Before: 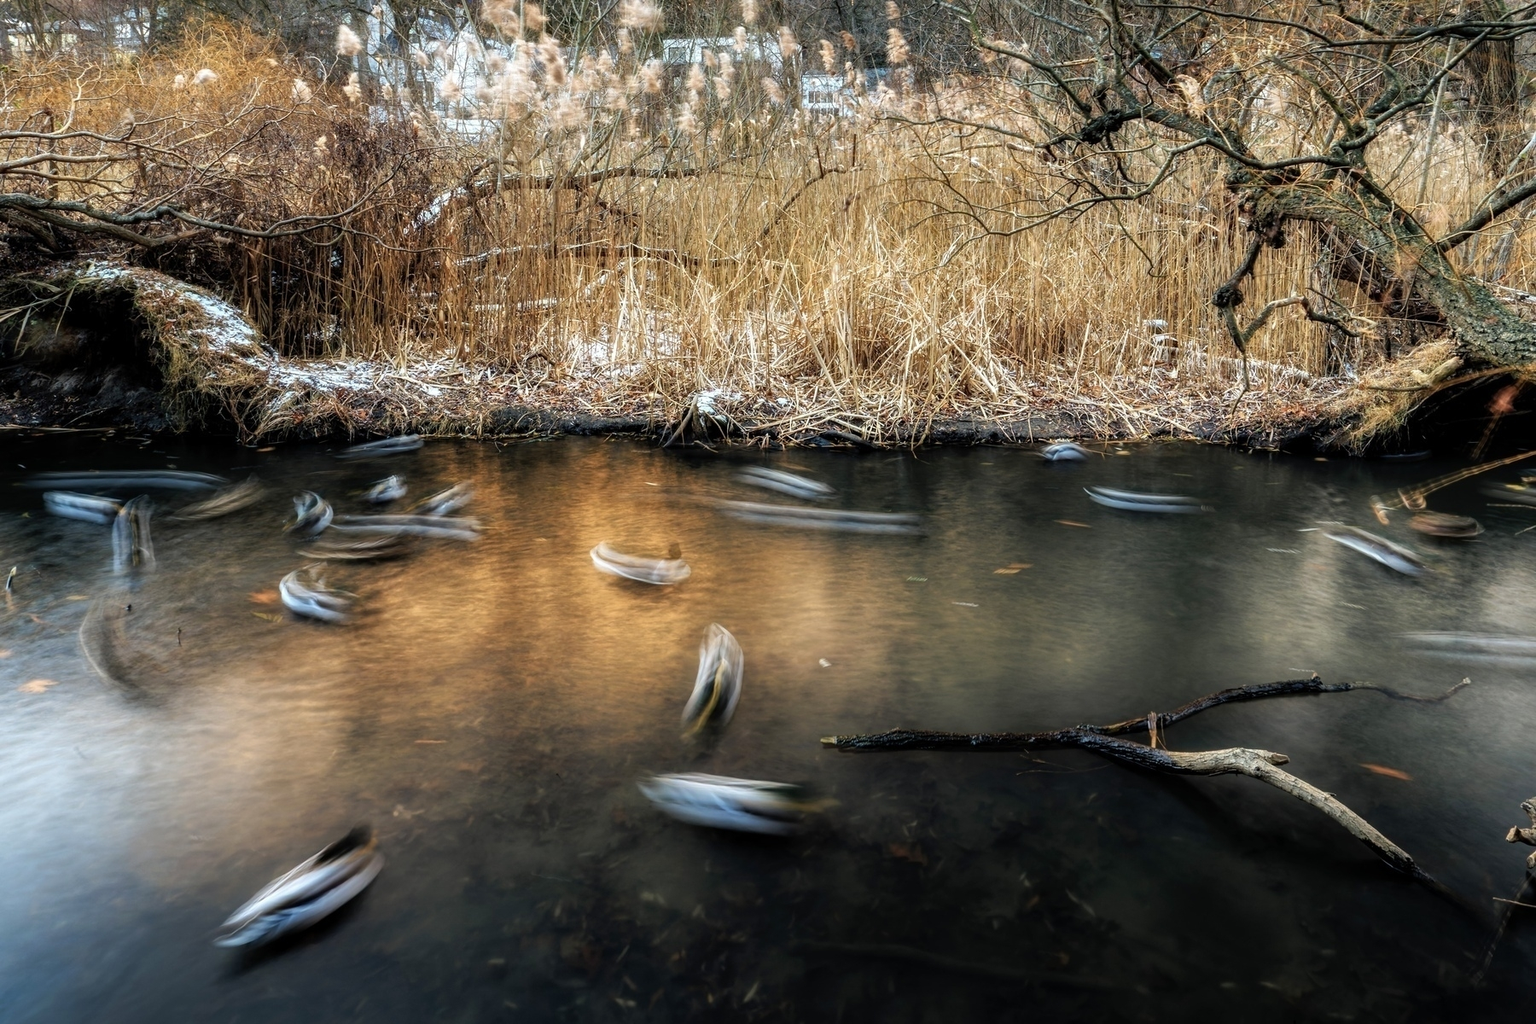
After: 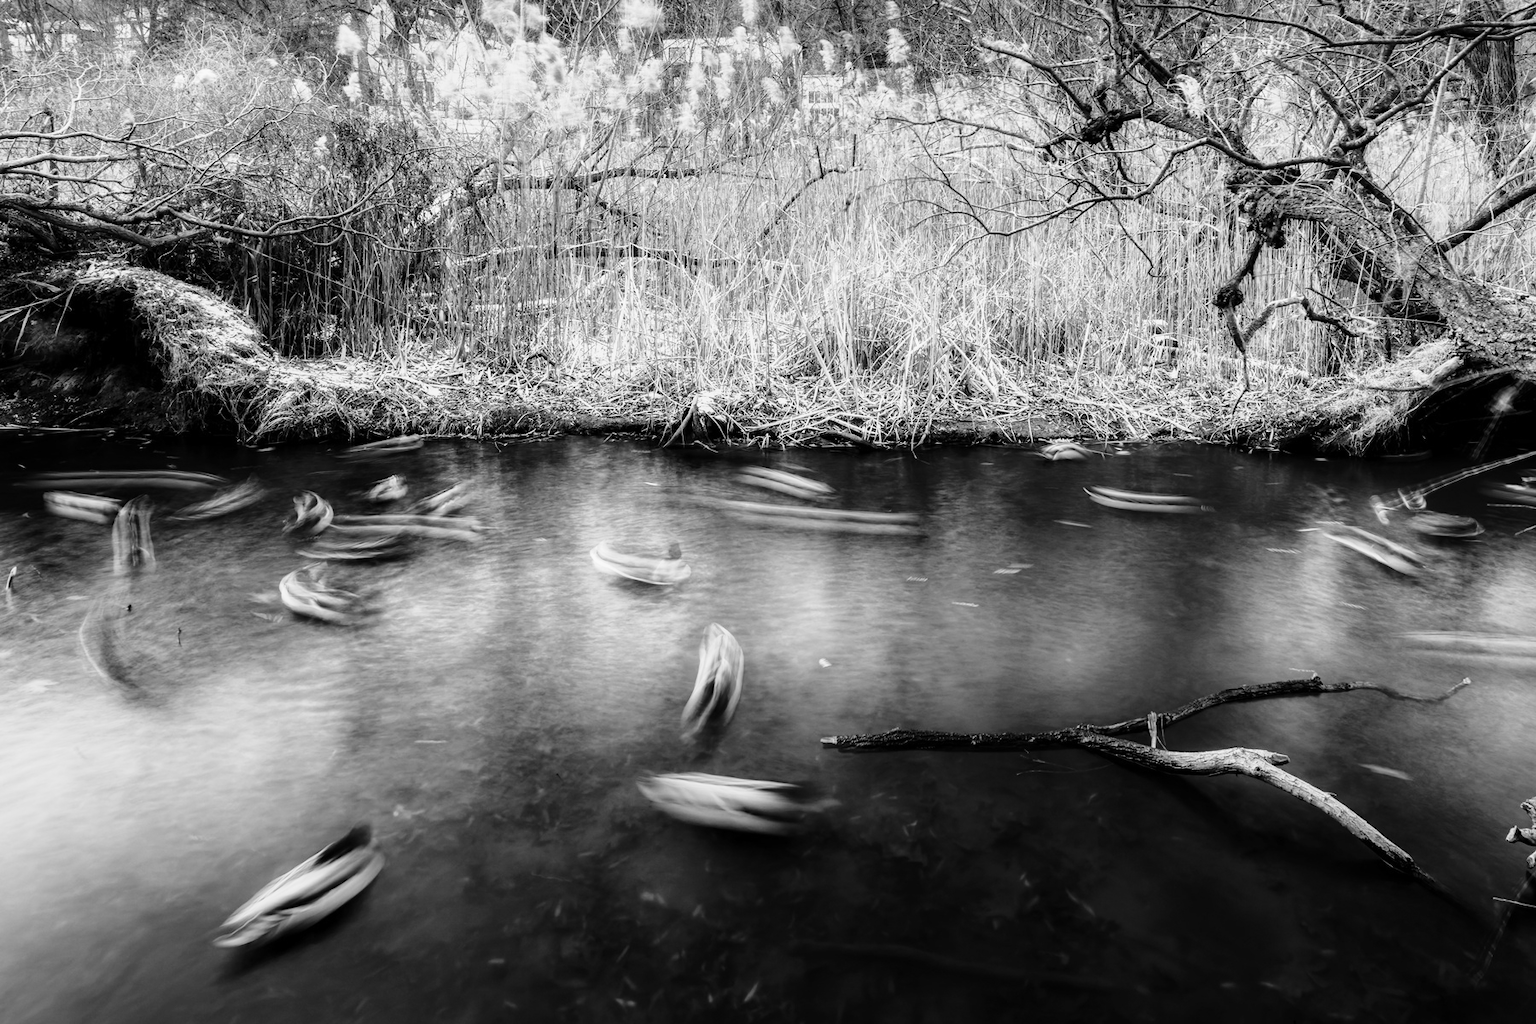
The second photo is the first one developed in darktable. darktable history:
base curve: curves: ch0 [(0, 0) (0.028, 0.03) (0.121, 0.232) (0.46, 0.748) (0.859, 0.968) (1, 1)], preserve colors none
monochrome: a 30.25, b 92.03
